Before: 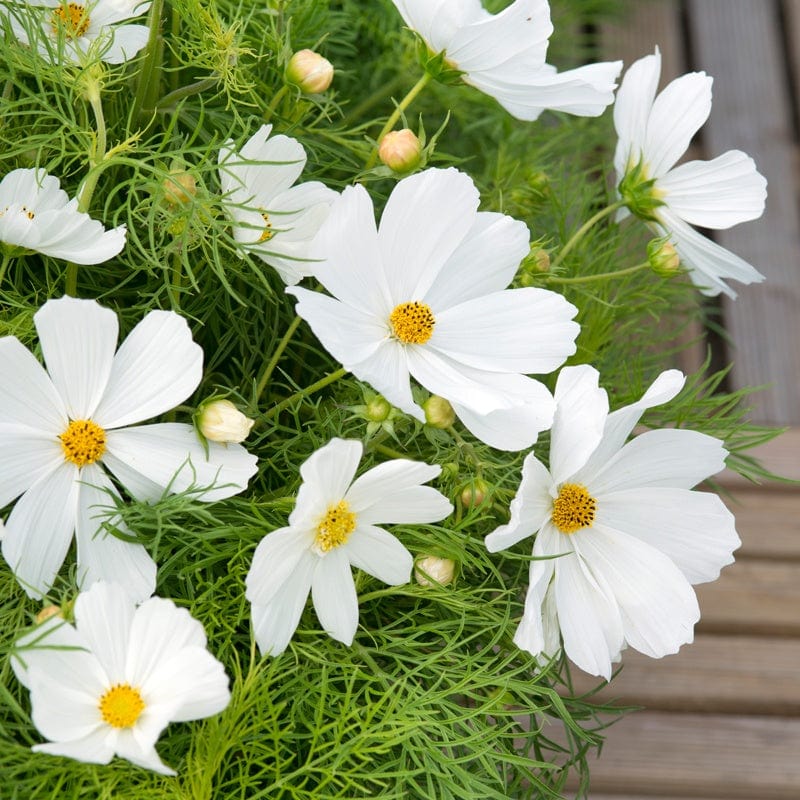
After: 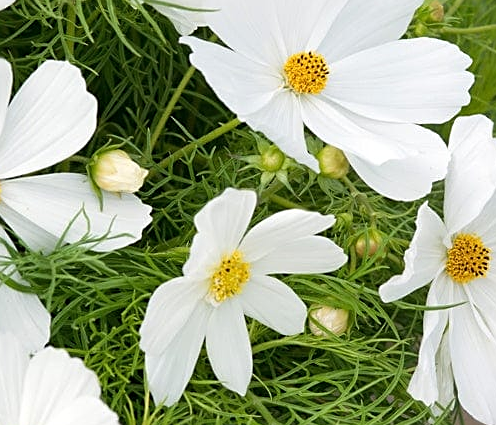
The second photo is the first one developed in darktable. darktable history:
exposure: compensate highlight preservation false
sharpen: on, module defaults
crop: left 13.312%, top 31.28%, right 24.627%, bottom 15.582%
